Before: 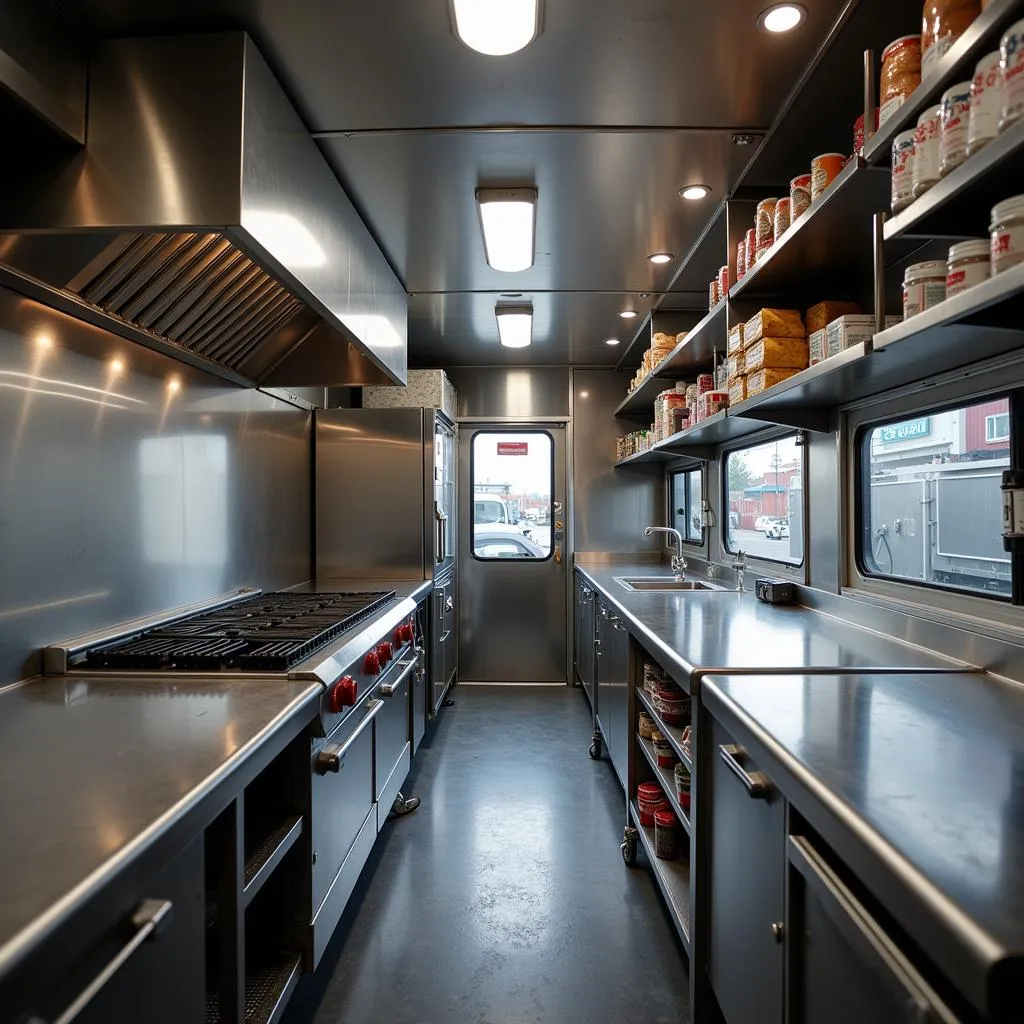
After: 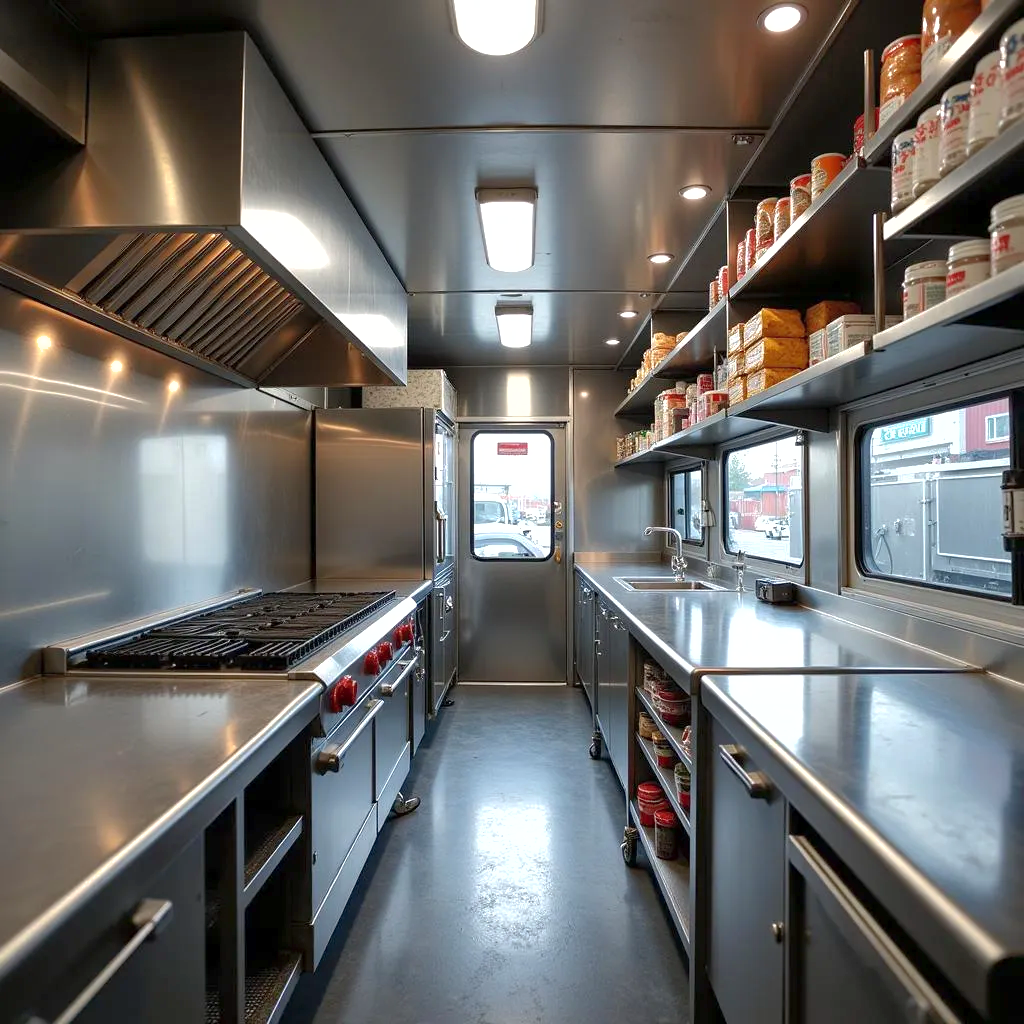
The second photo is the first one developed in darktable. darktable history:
shadows and highlights: on, module defaults
exposure: exposure 0.505 EV, compensate highlight preservation false
